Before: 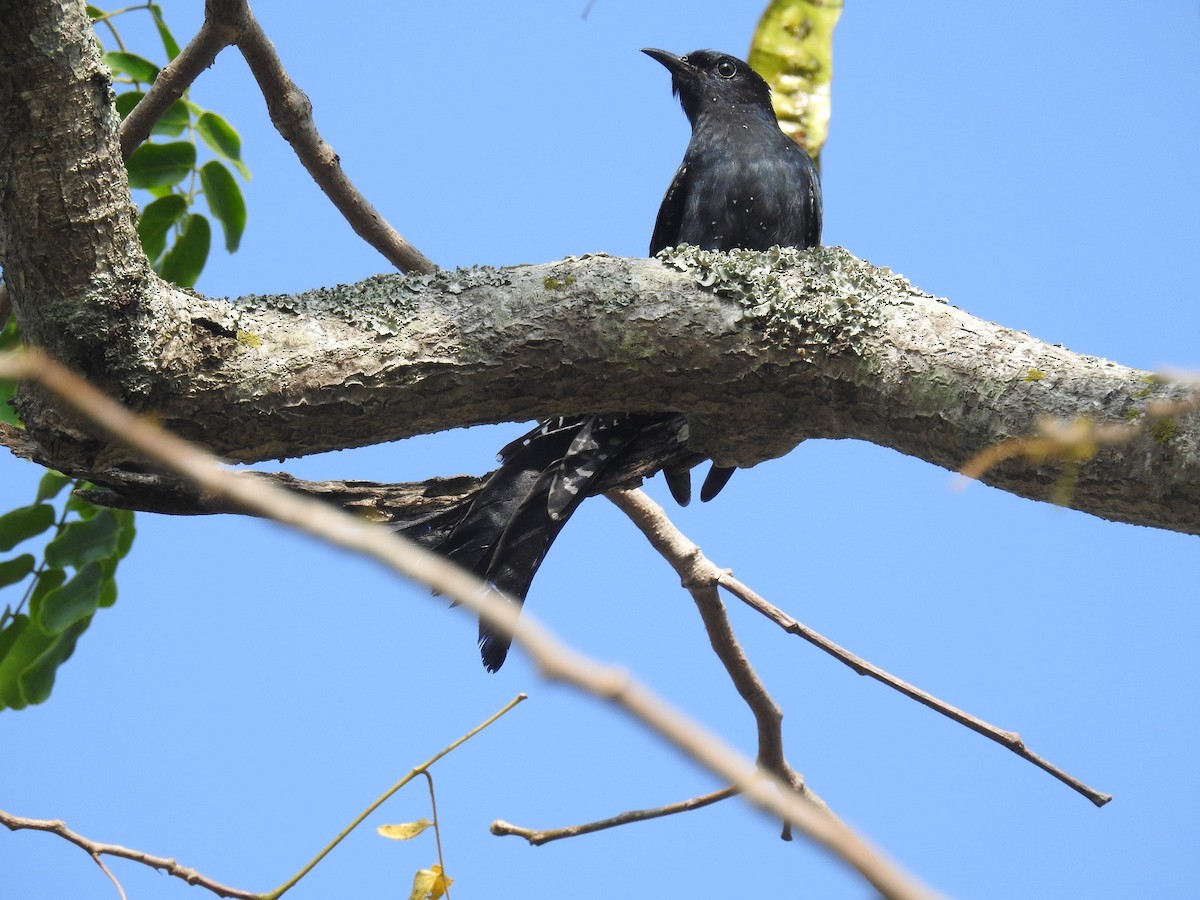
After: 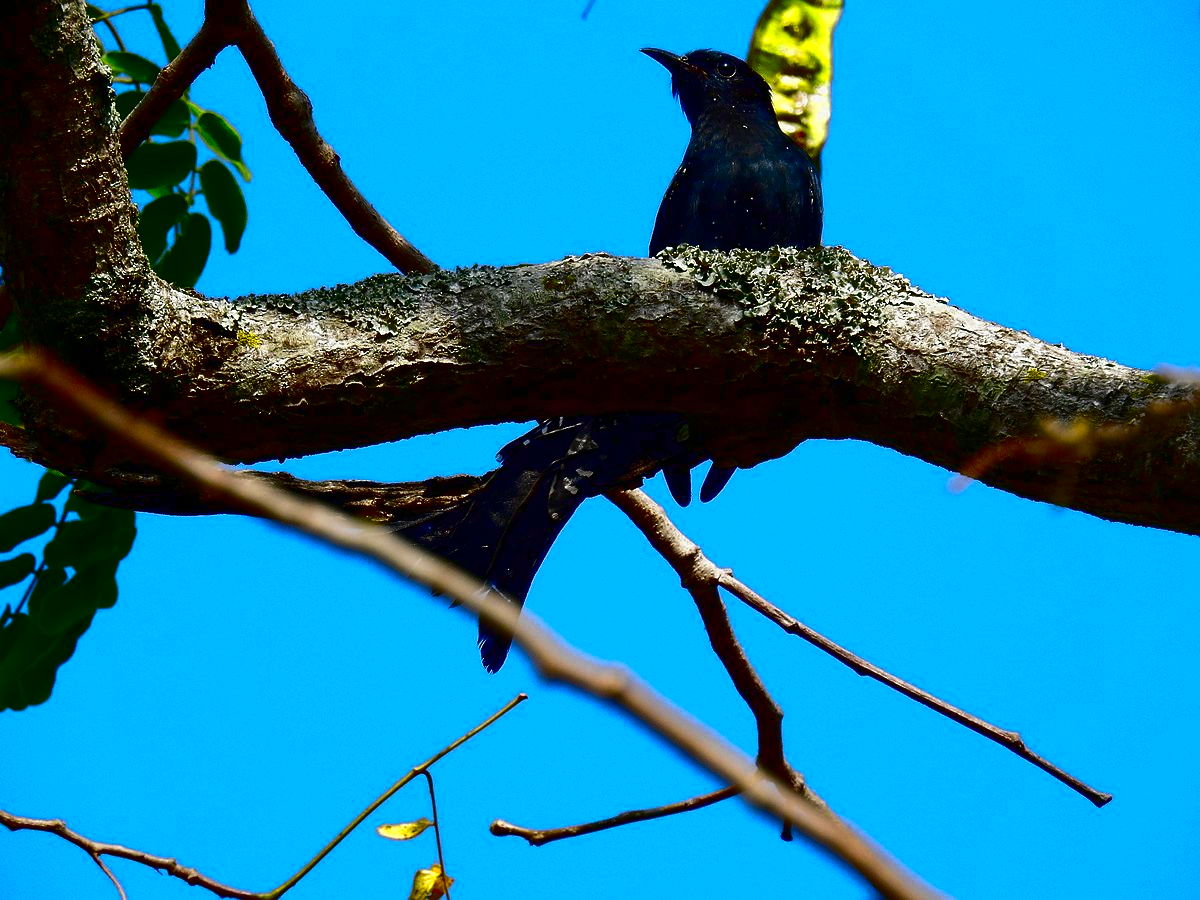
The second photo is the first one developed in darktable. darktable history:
contrast brightness saturation: brightness -0.983, saturation 0.998
color balance rgb: linear chroma grading › global chroma 24.895%, perceptual saturation grading › global saturation 0.216%, perceptual saturation grading › highlights -32.751%, perceptual saturation grading › mid-tones 5.958%, perceptual saturation grading › shadows 17.248%, perceptual brilliance grading › highlights 13.852%, perceptual brilliance grading › shadows -19.374%, global vibrance -8.272%, contrast -12.971%, saturation formula JzAzBz (2021)
sharpen: radius 1.017
